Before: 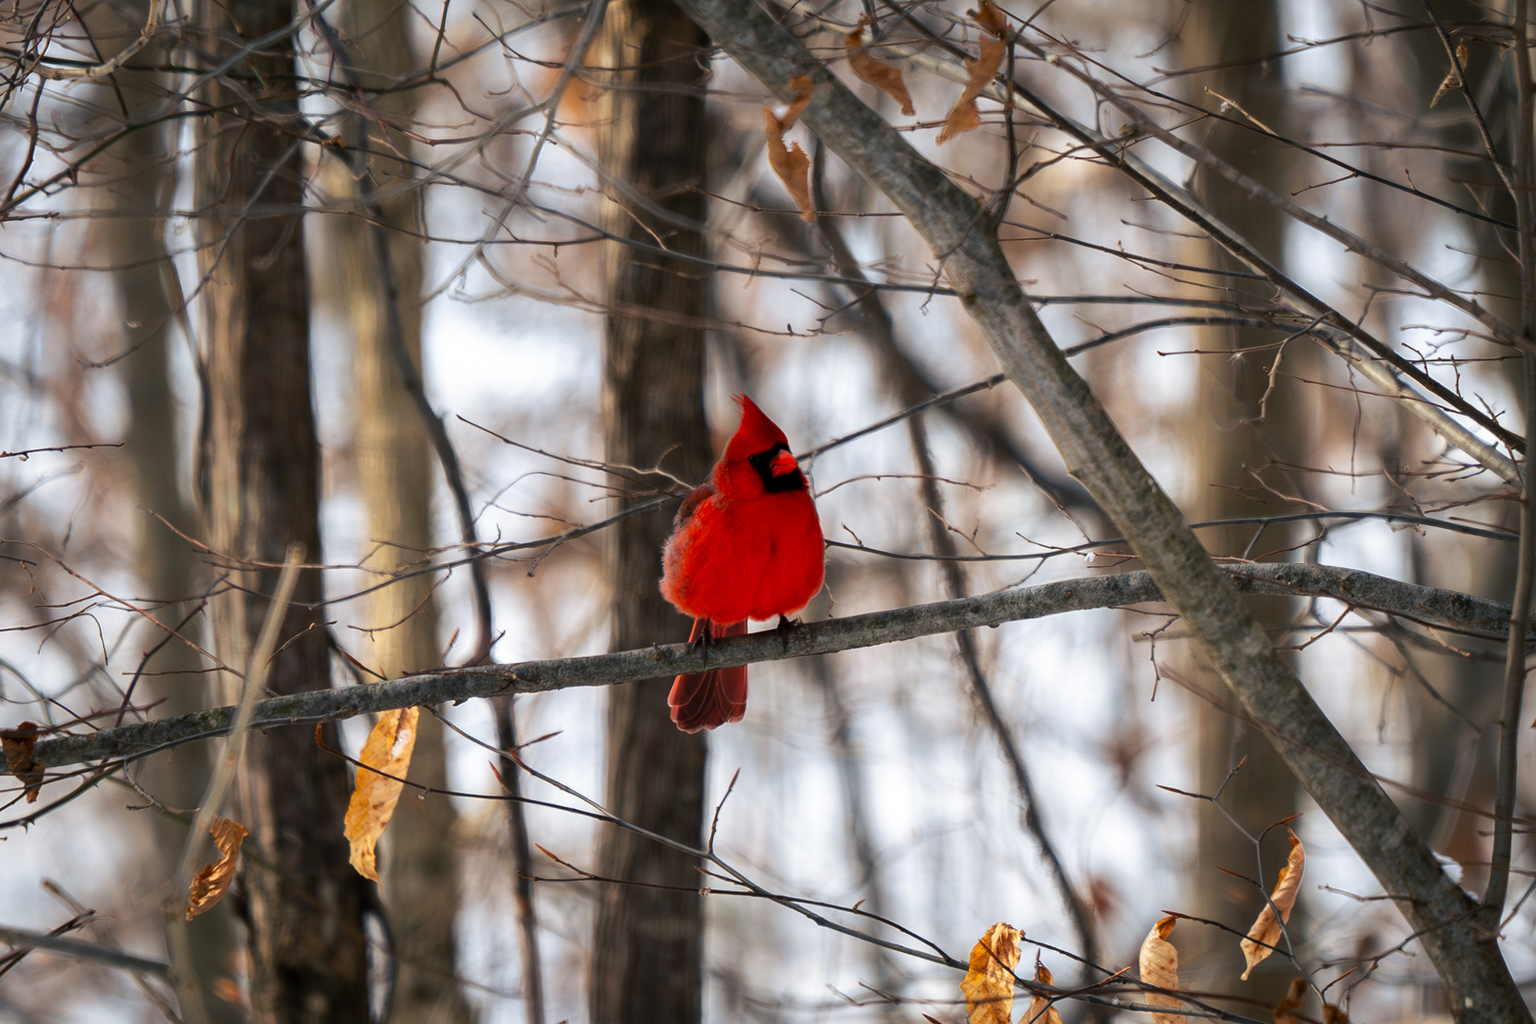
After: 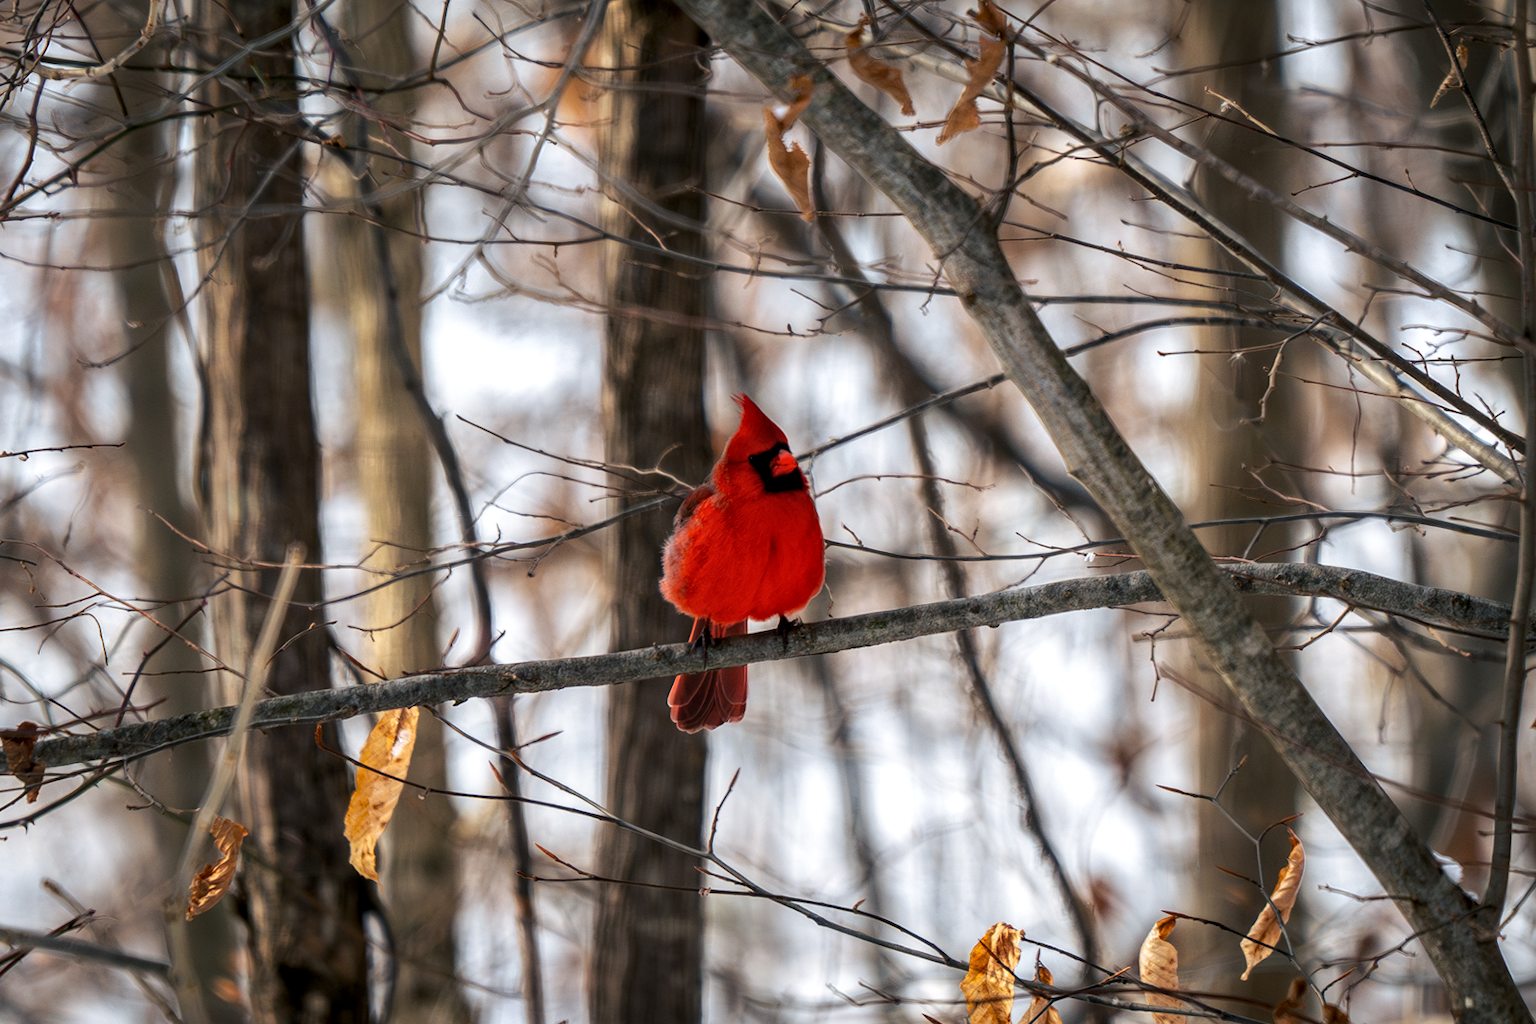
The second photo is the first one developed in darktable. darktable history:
local contrast: detail 130%
haze removal: strength 0.006, distance 0.25, compatibility mode true, adaptive false
